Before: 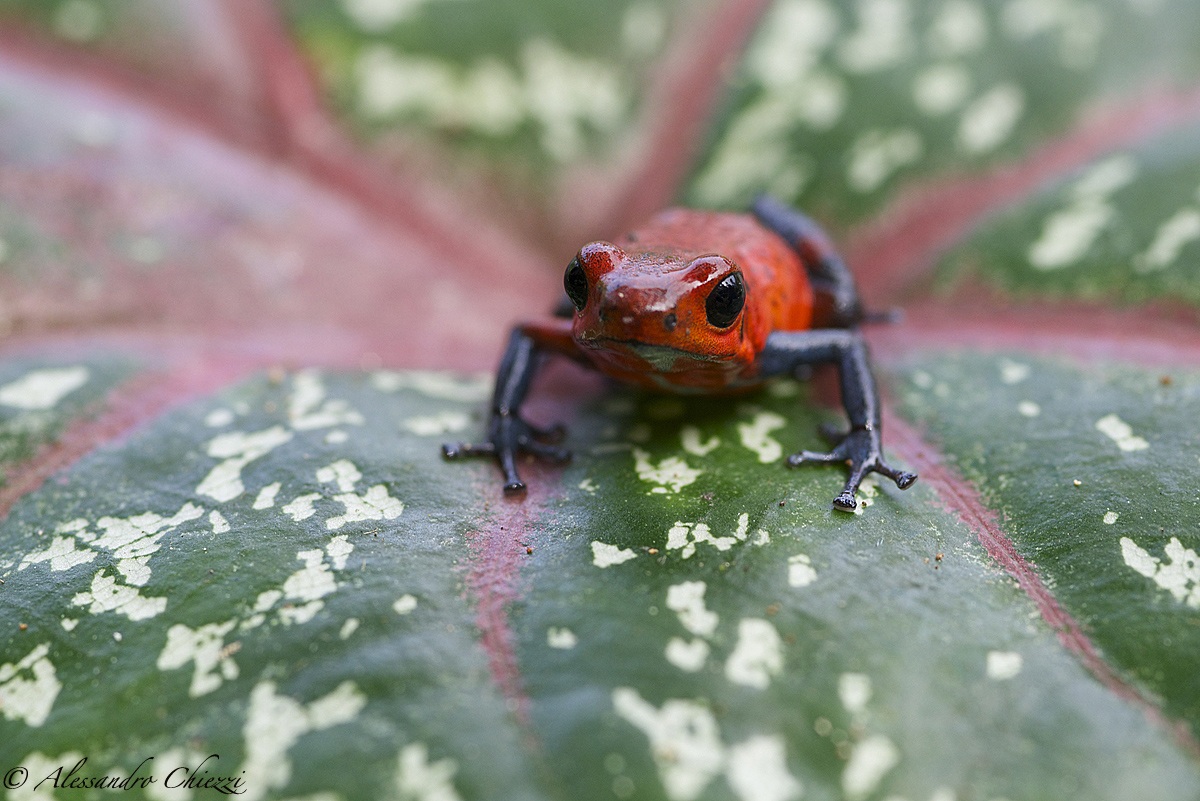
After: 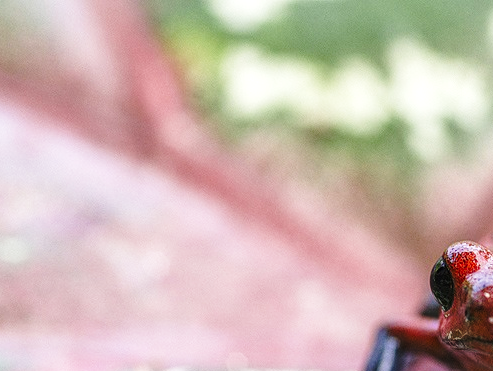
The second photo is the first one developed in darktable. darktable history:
base curve: curves: ch0 [(0, 0) (0.028, 0.03) (0.121, 0.232) (0.46, 0.748) (0.859, 0.968) (1, 1)], preserve colors none
shadows and highlights: shadows 76.77, highlights -23.51, soften with gaussian
exposure: exposure 0.195 EV, compensate highlight preservation false
local contrast: highlights 1%, shadows 7%, detail 133%
crop and rotate: left 11.203%, top 0.05%, right 47.656%, bottom 53.604%
